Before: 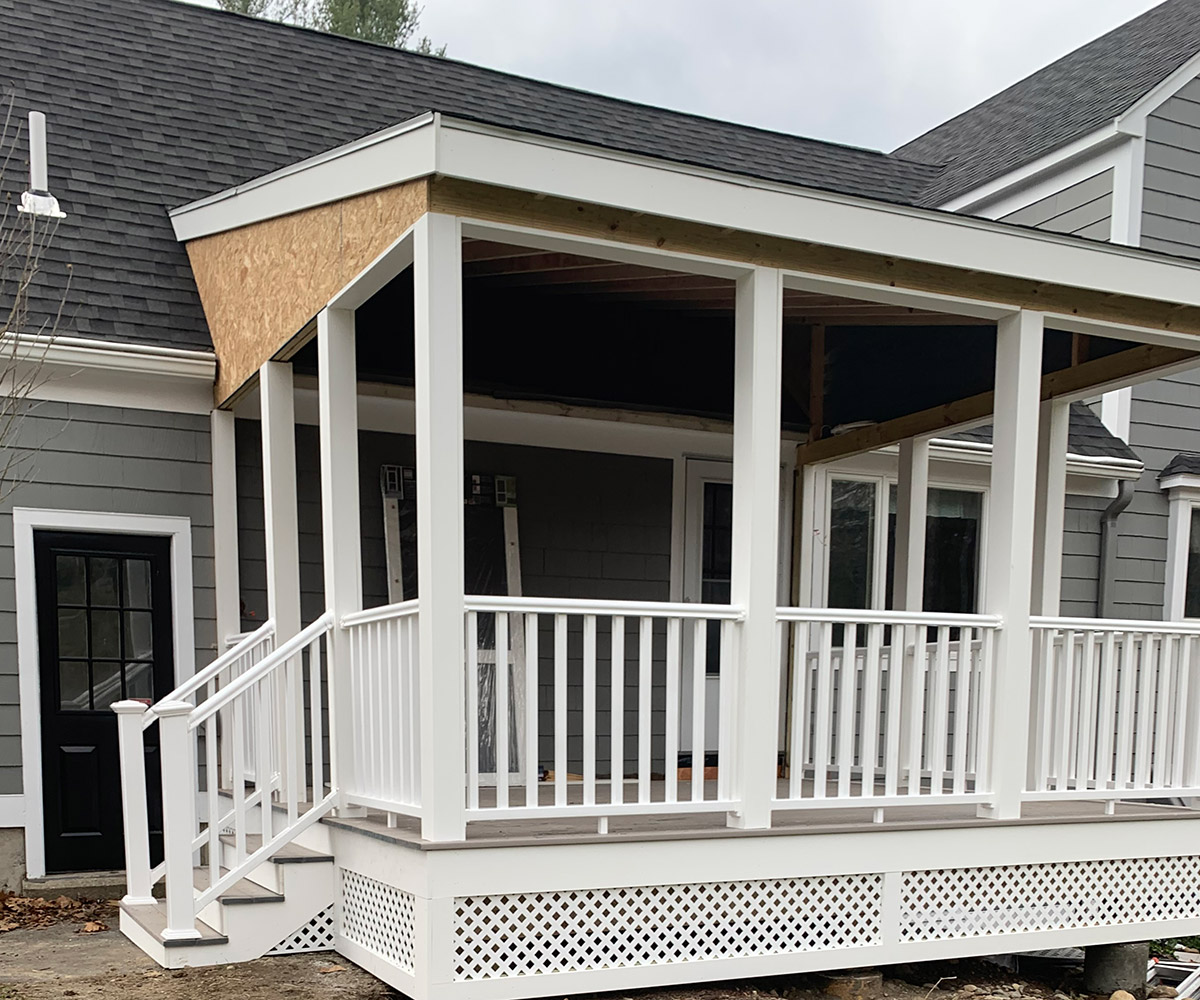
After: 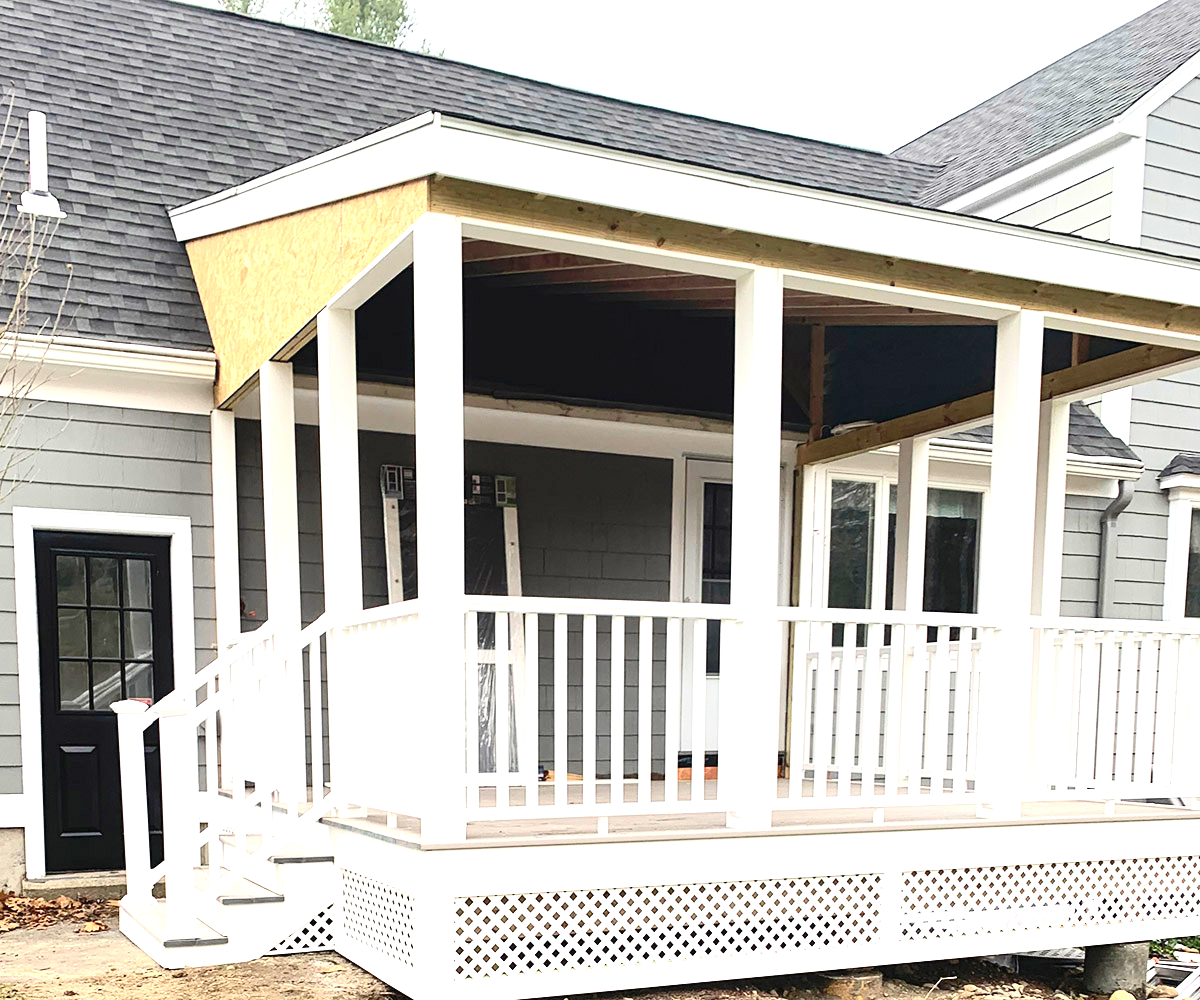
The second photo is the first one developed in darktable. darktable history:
contrast brightness saturation: contrast 0.198, brightness 0.151, saturation 0.144
tone equalizer: on, module defaults
exposure: black level correction 0, exposure 1.507 EV, compensate highlight preservation false
